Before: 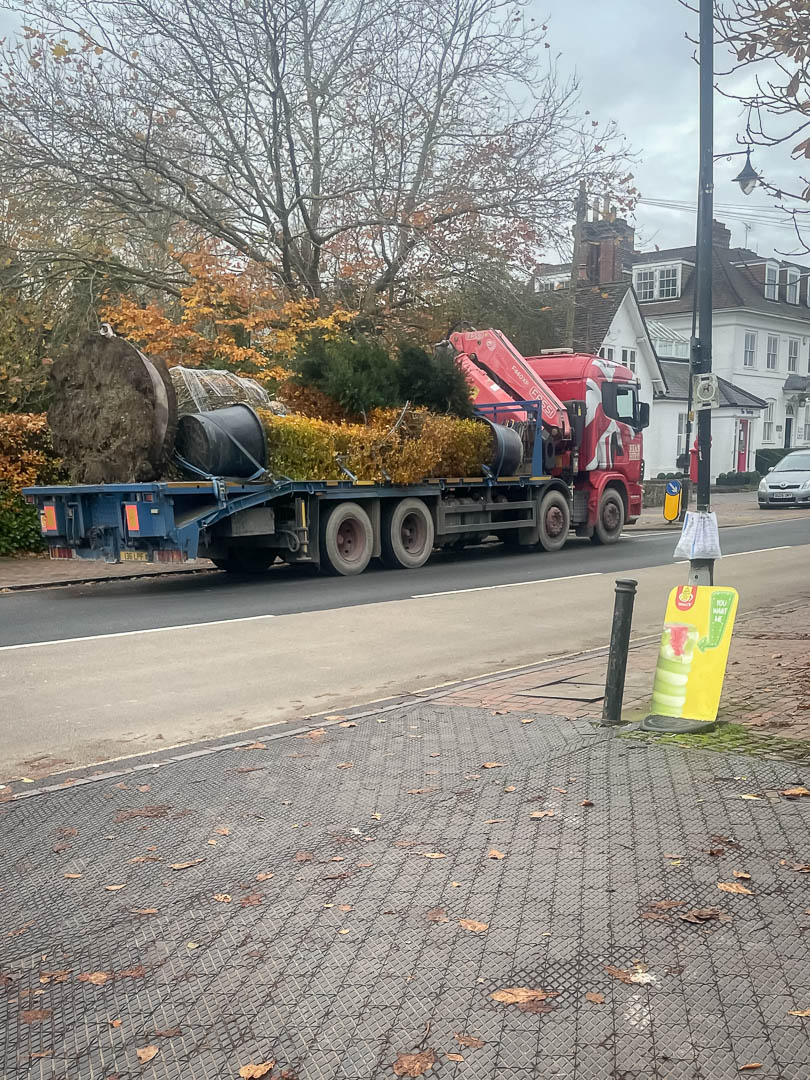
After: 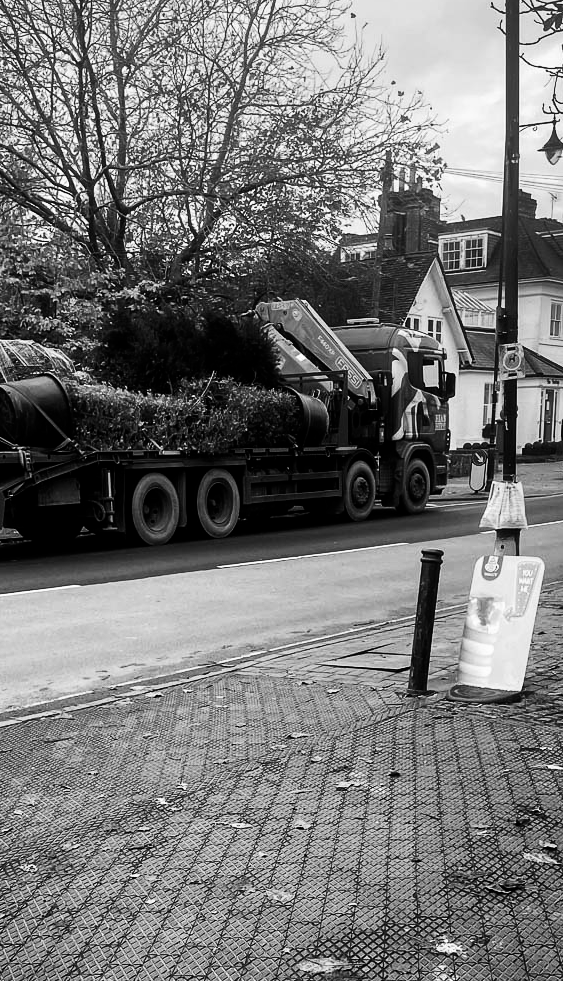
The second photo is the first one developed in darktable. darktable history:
crop and rotate: left 24.034%, top 2.838%, right 6.406%, bottom 6.299%
base curve: curves: ch0 [(0, 0) (0.028, 0.03) (0.121, 0.232) (0.46, 0.748) (0.859, 0.968) (1, 1)], preserve colors none
contrast brightness saturation: contrast 0.02, brightness -1, saturation -1
